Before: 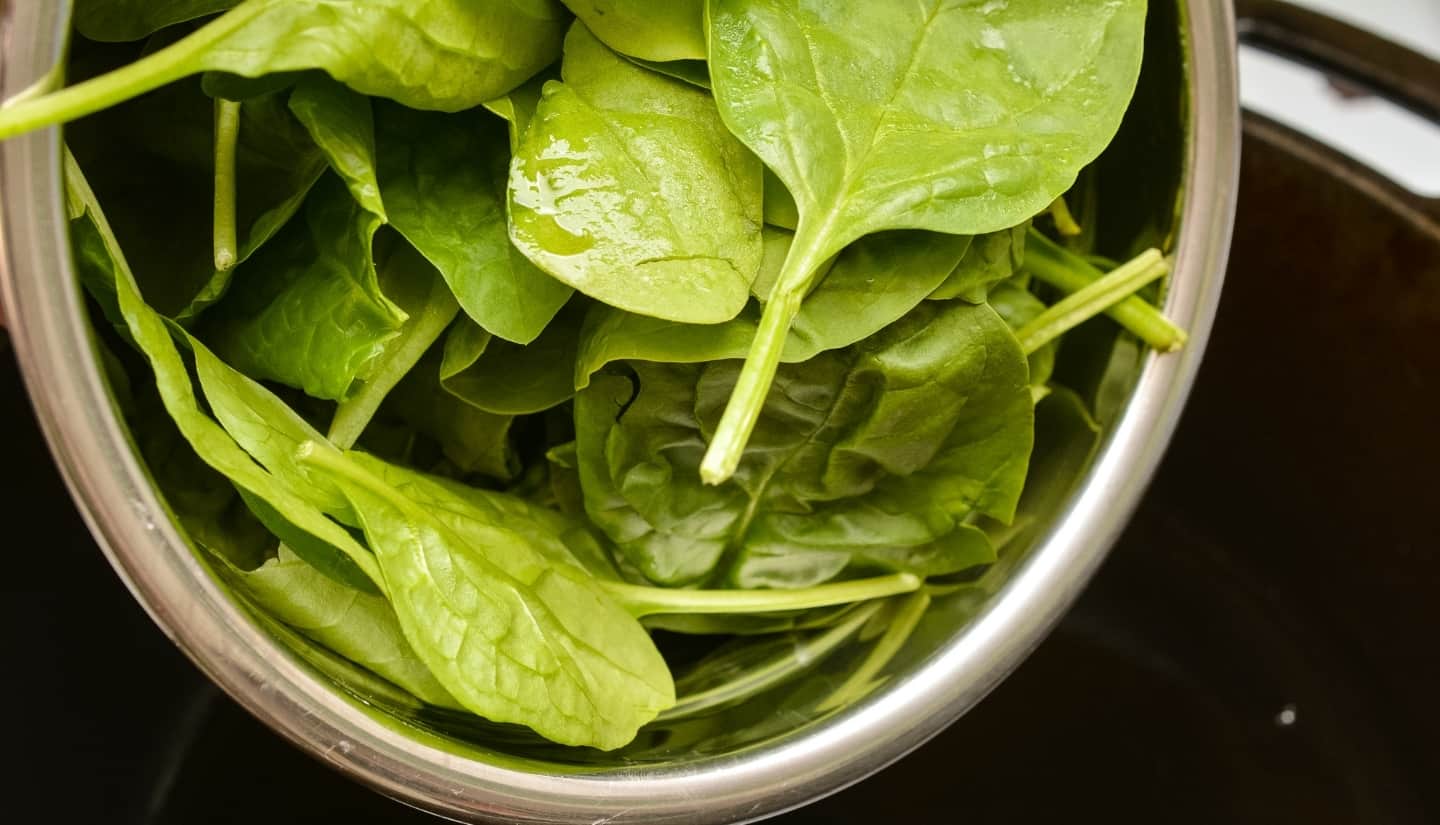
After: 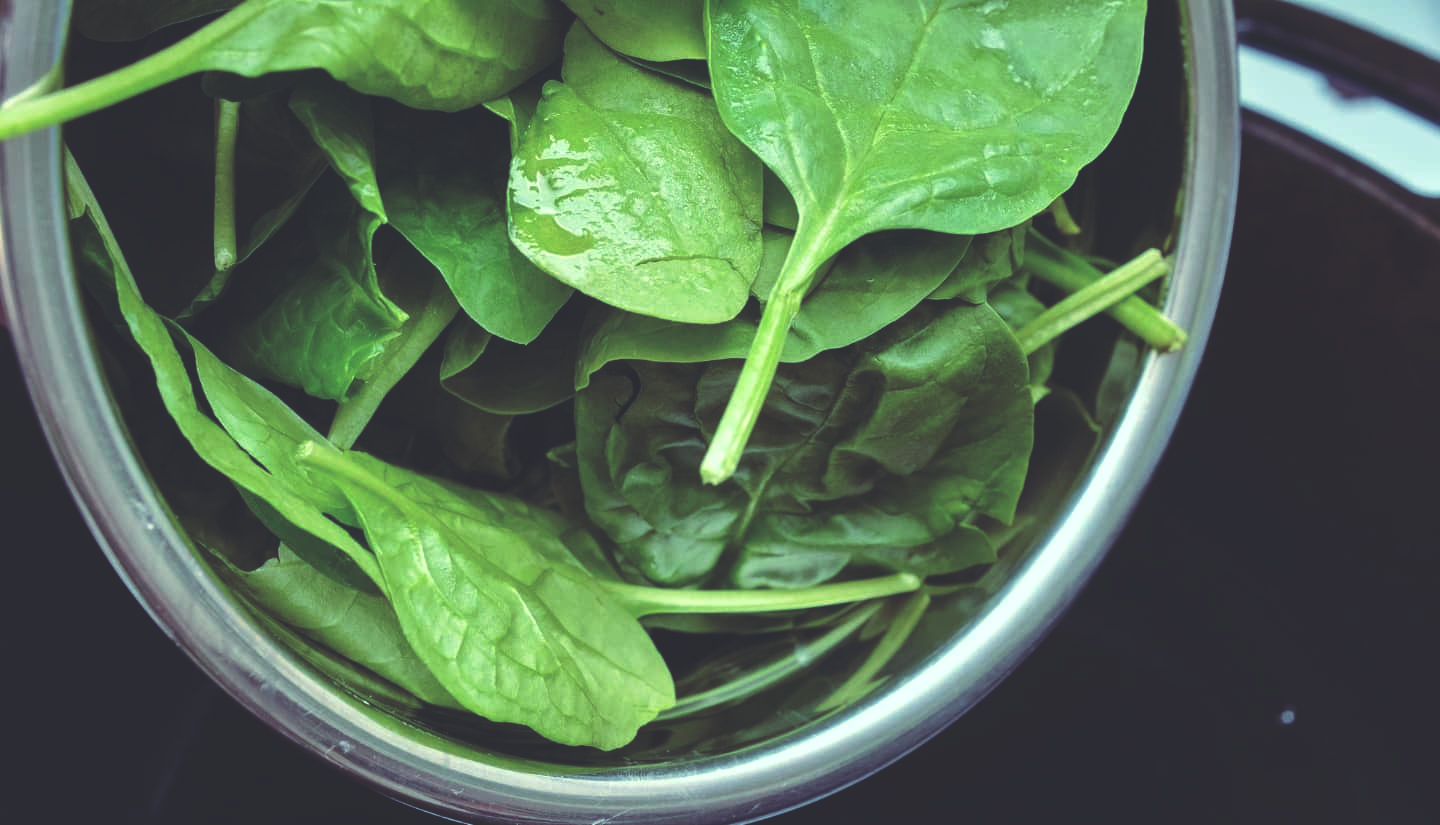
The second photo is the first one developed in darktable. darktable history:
rgb curve: curves: ch0 [(0, 0.186) (0.314, 0.284) (0.576, 0.466) (0.805, 0.691) (0.936, 0.886)]; ch1 [(0, 0.186) (0.314, 0.284) (0.581, 0.534) (0.771, 0.746) (0.936, 0.958)]; ch2 [(0, 0.216) (0.275, 0.39) (1, 1)], mode RGB, independent channels, compensate middle gray true, preserve colors none
contrast brightness saturation: contrast 0.08, saturation 0.02
